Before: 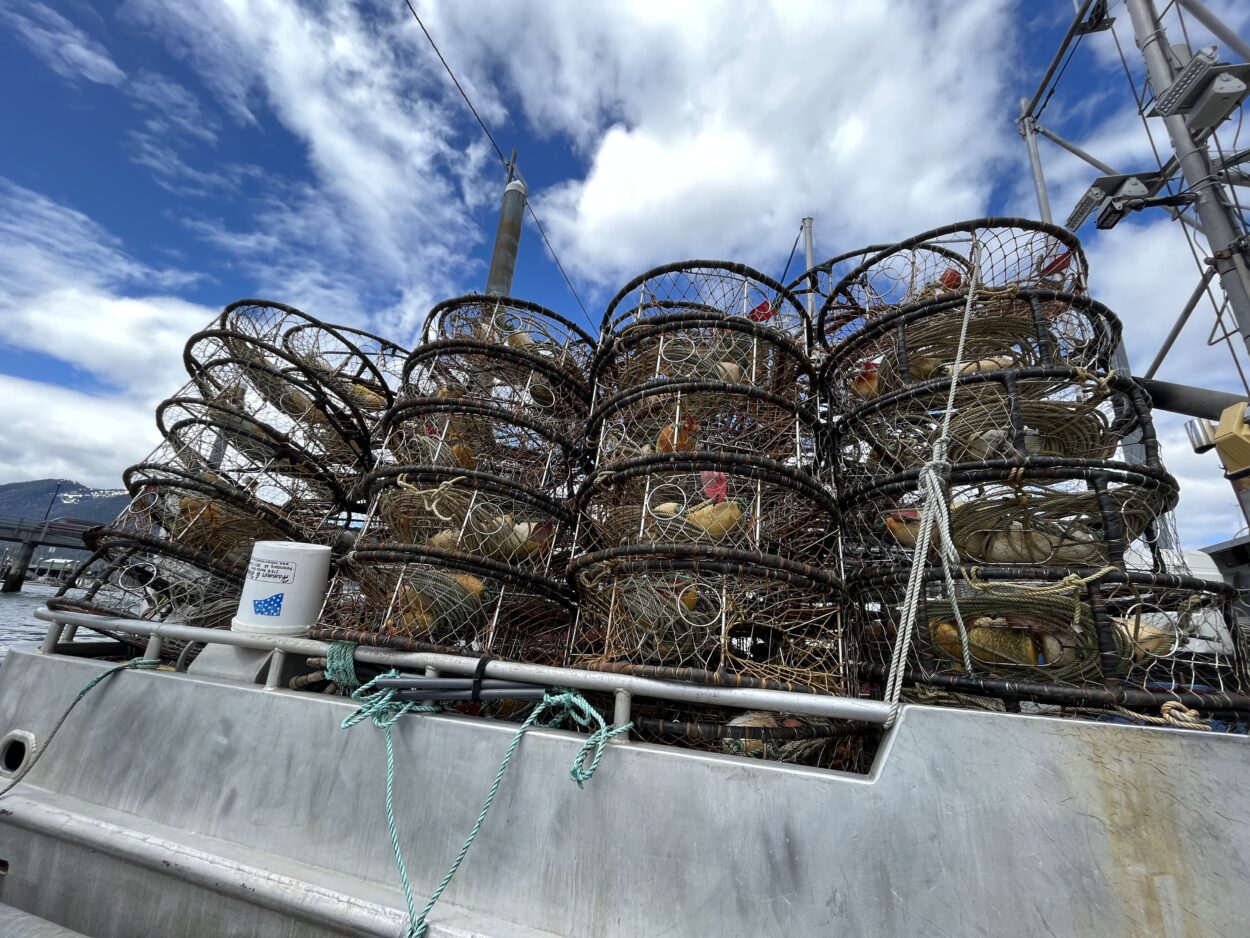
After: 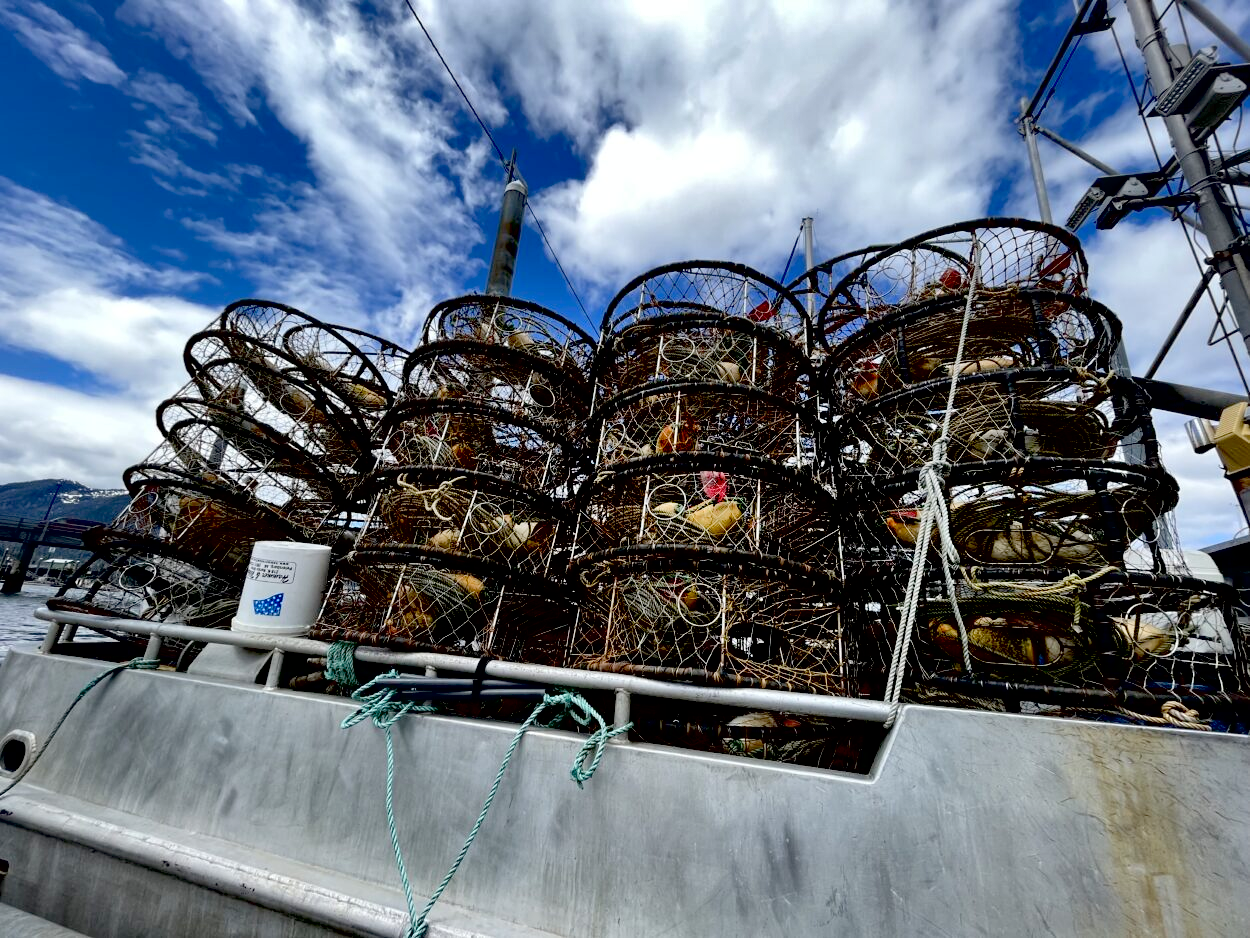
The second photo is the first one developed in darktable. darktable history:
exposure: black level correction 0.047, exposure 0.013 EV, compensate highlight preservation false
shadows and highlights: low approximation 0.01, soften with gaussian
